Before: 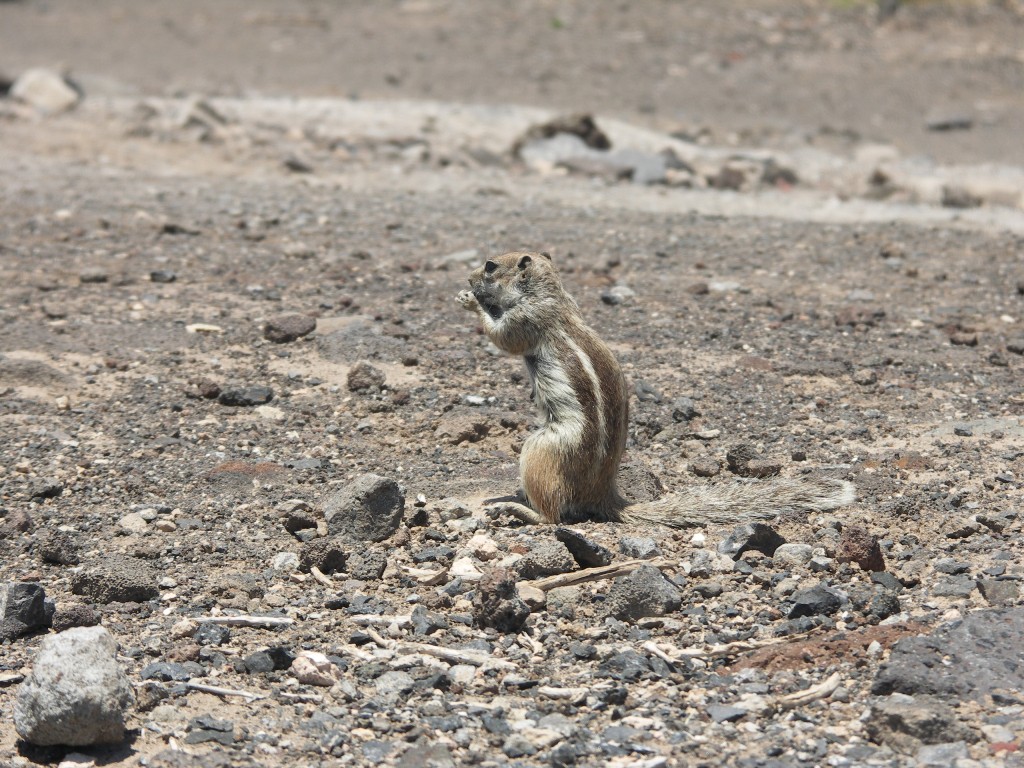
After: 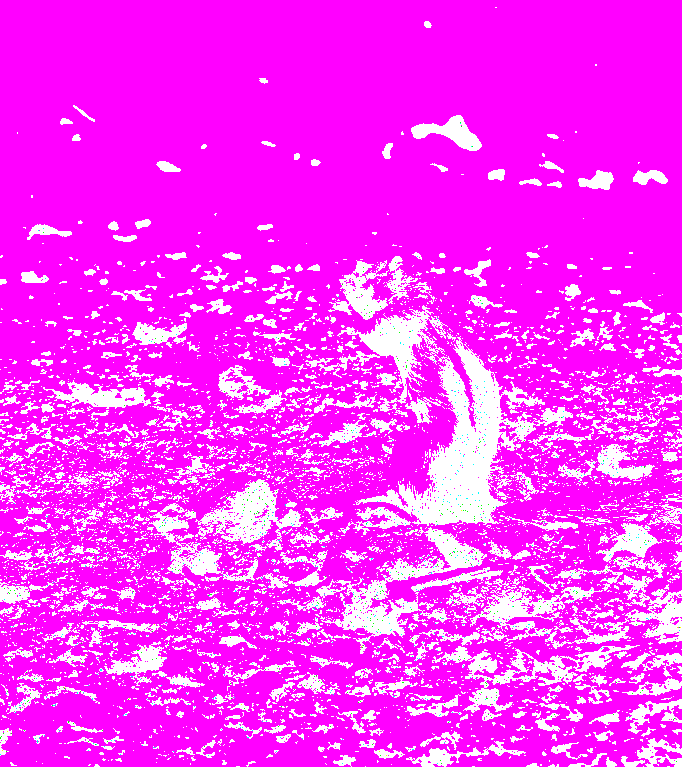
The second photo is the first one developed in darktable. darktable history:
white balance: red 8, blue 8
crop and rotate: left 12.673%, right 20.66%
color correction: highlights a* -4.73, highlights b* 5.06, saturation 0.97
local contrast: detail 69%
velvia: strength 45%
sharpen: on, module defaults
exposure: black level correction -0.071, exposure 0.5 EV, compensate highlight preservation false
shadows and highlights: radius 331.84, shadows 53.55, highlights -100, compress 94.63%, highlights color adjustment 73.23%, soften with gaussian
